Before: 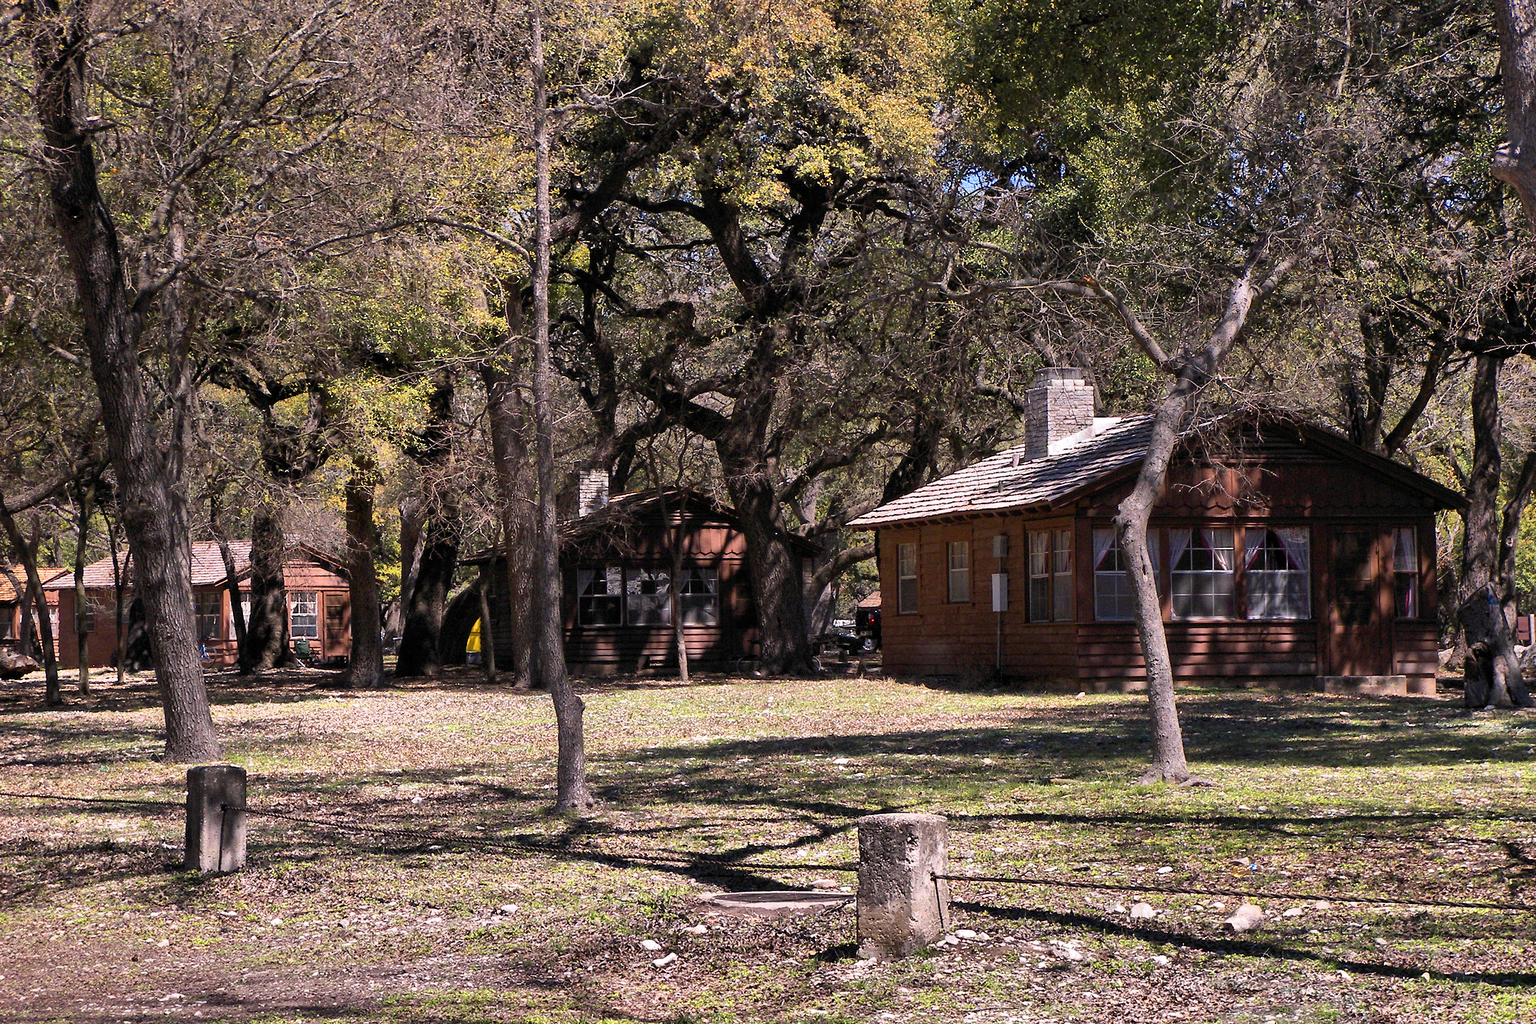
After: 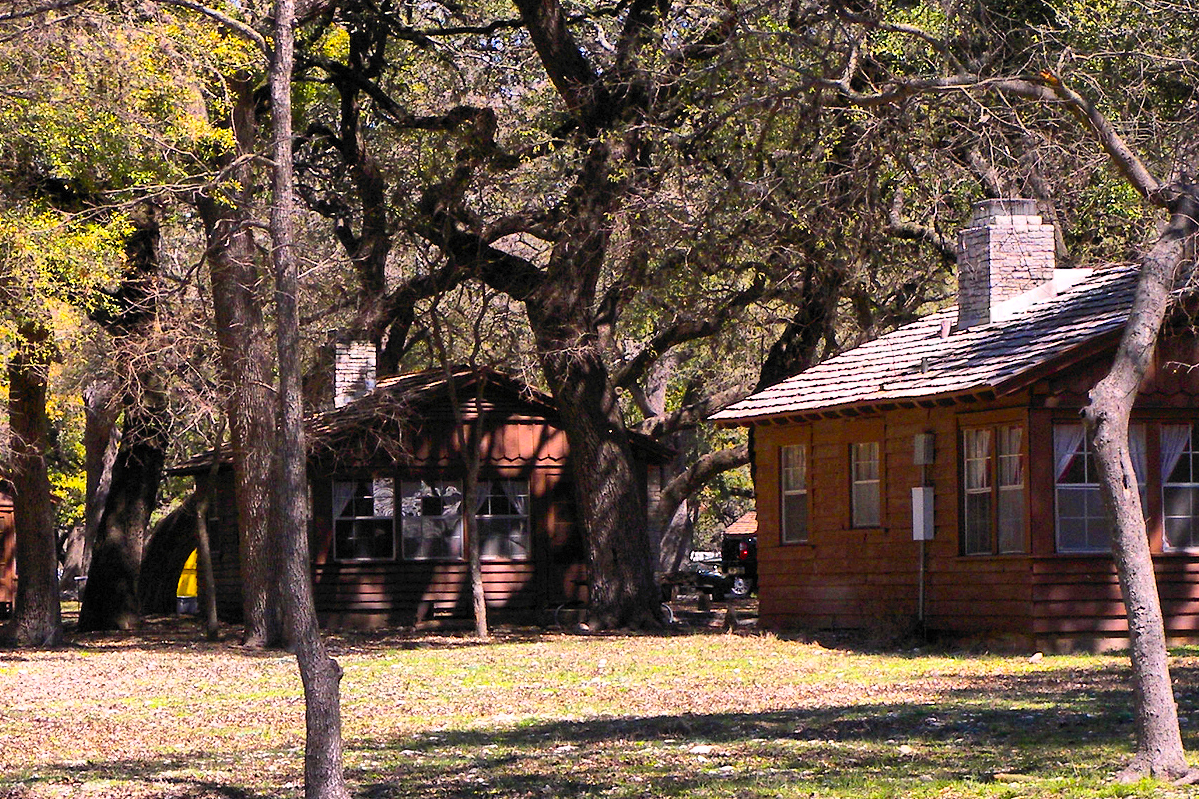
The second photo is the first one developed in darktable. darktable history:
crop and rotate: left 22.13%, top 22.054%, right 22.026%, bottom 22.102%
color balance: output saturation 120%
contrast brightness saturation: contrast 0.2, brightness 0.16, saturation 0.22
tone equalizer: on, module defaults
